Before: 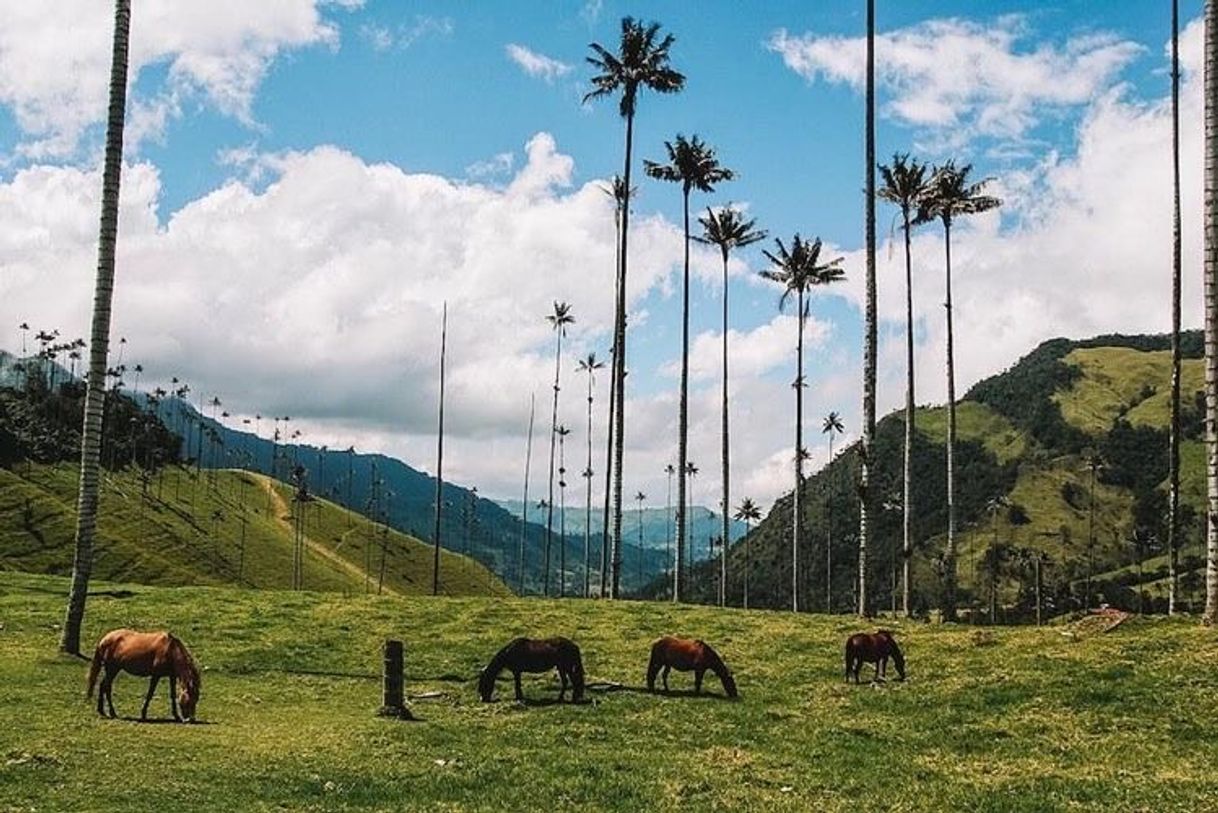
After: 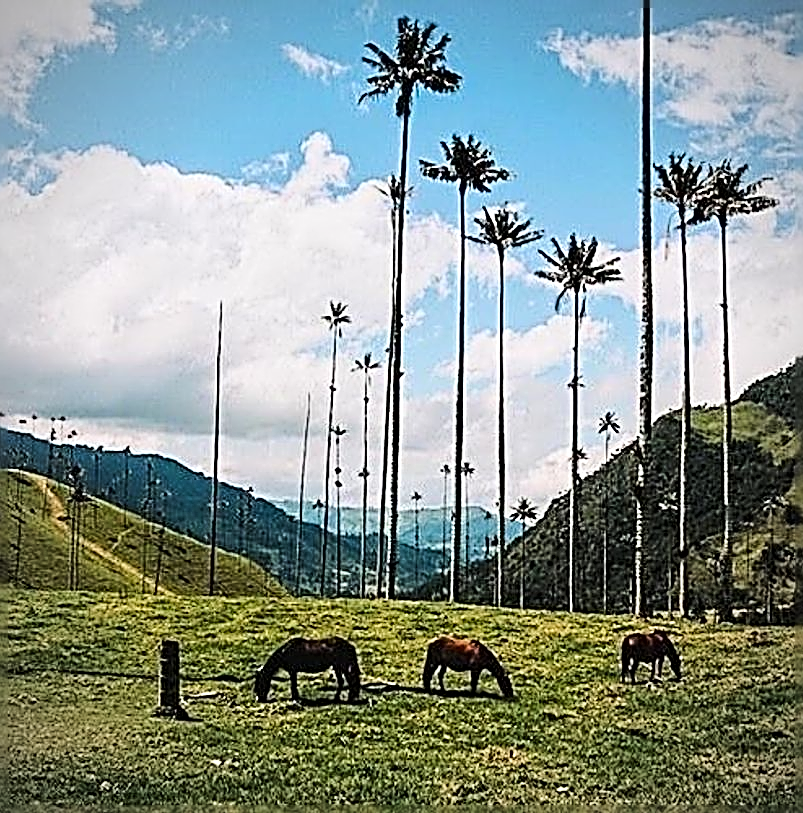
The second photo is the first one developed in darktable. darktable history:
tone curve: curves: ch0 [(0, 0) (0.035, 0.017) (0.131, 0.108) (0.279, 0.279) (0.476, 0.554) (0.617, 0.693) (0.704, 0.77) (0.801, 0.854) (0.895, 0.927) (1, 0.976)]; ch1 [(0, 0) (0.318, 0.278) (0.444, 0.427) (0.493, 0.493) (0.537, 0.547) (0.594, 0.616) (0.746, 0.764) (1, 1)]; ch2 [(0, 0) (0.316, 0.292) (0.381, 0.37) (0.423, 0.448) (0.476, 0.482) (0.502, 0.498) (0.529, 0.532) (0.583, 0.608) (0.639, 0.657) (0.7, 0.7) (0.861, 0.808) (1, 0.951)], color space Lab, linked channels, preserve colors none
vignetting: fall-off radius 60.85%
crop and rotate: left 18.433%, right 15.572%
sharpen: radius 3.175, amount 1.743
